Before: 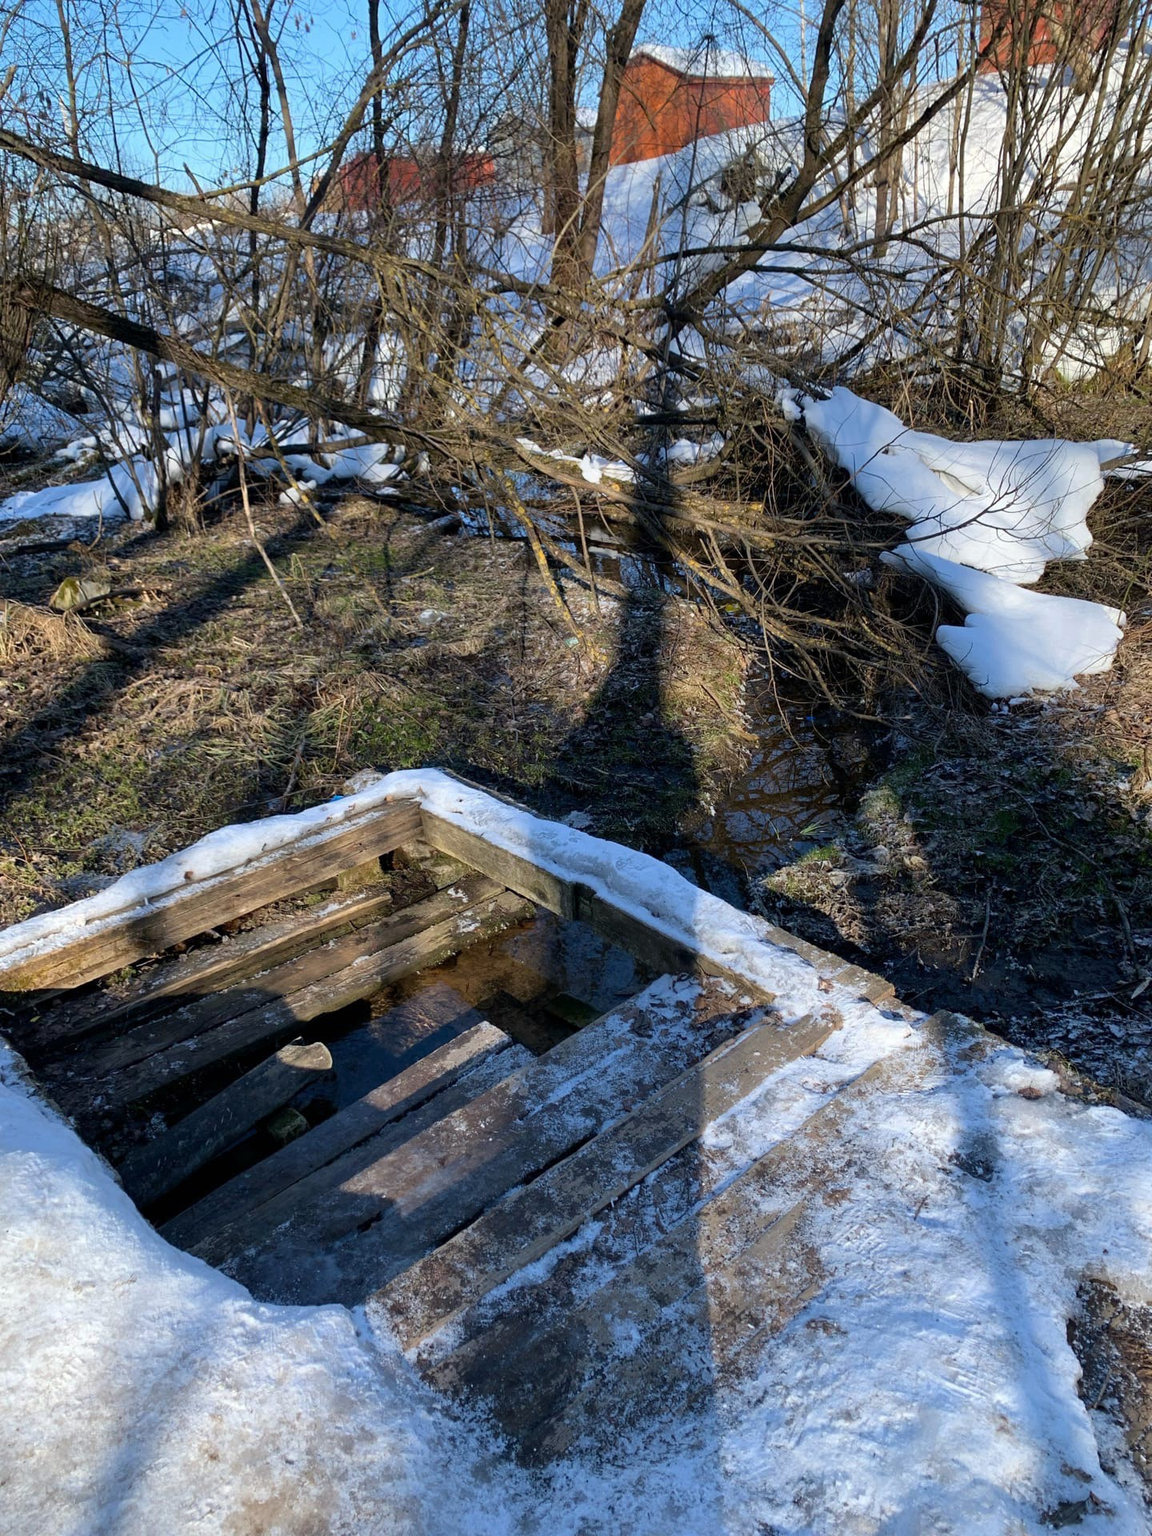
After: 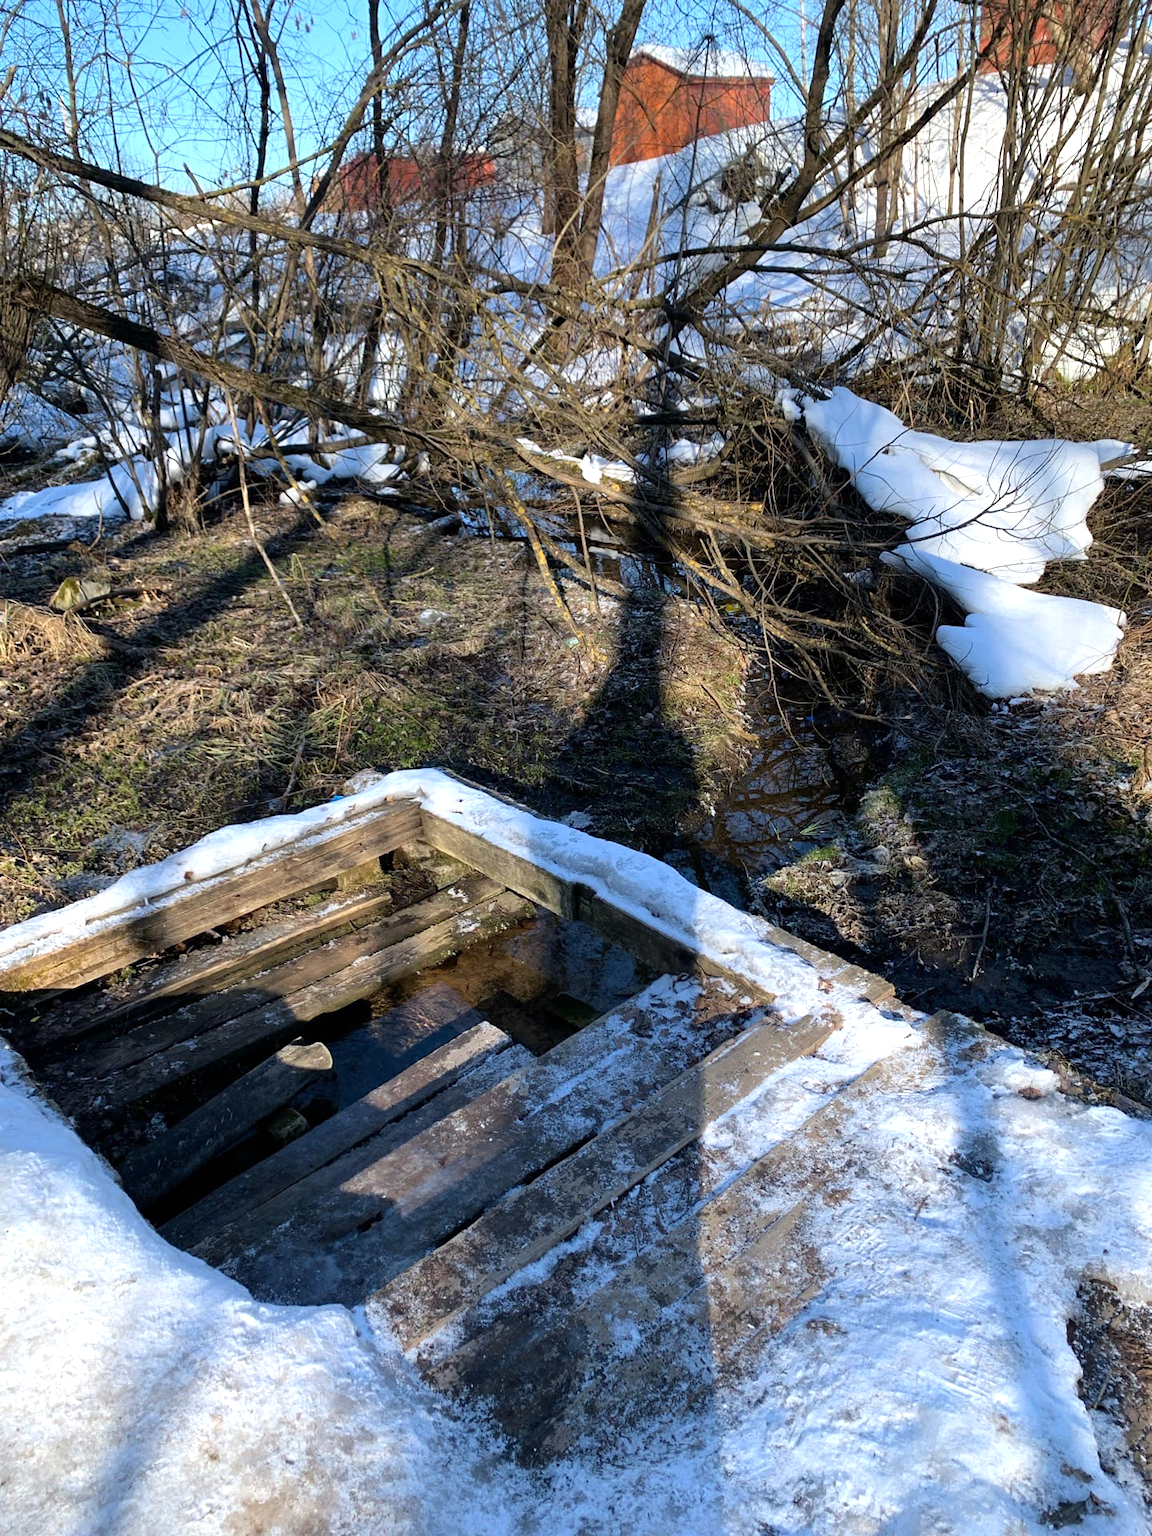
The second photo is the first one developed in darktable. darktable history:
tone equalizer: -8 EV -0.389 EV, -7 EV -0.368 EV, -6 EV -0.346 EV, -5 EV -0.228 EV, -3 EV 0.191 EV, -2 EV 0.335 EV, -1 EV 0.383 EV, +0 EV 0.433 EV
